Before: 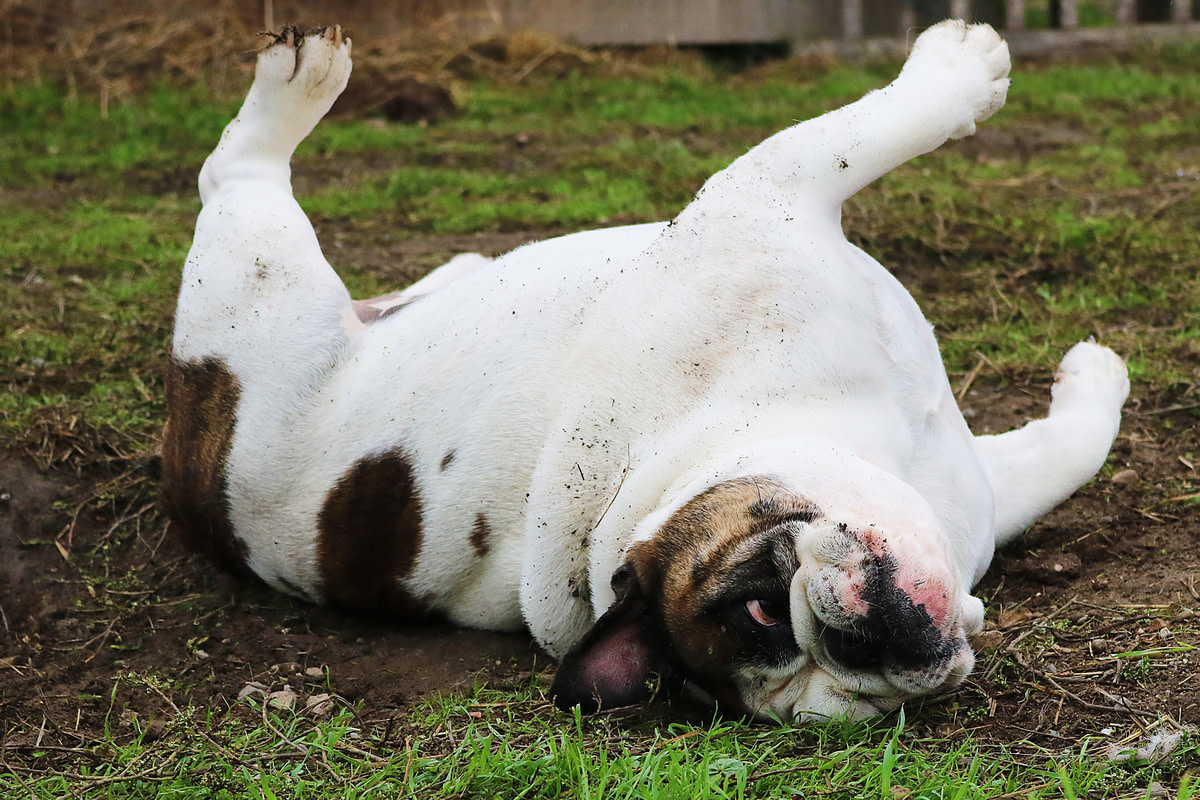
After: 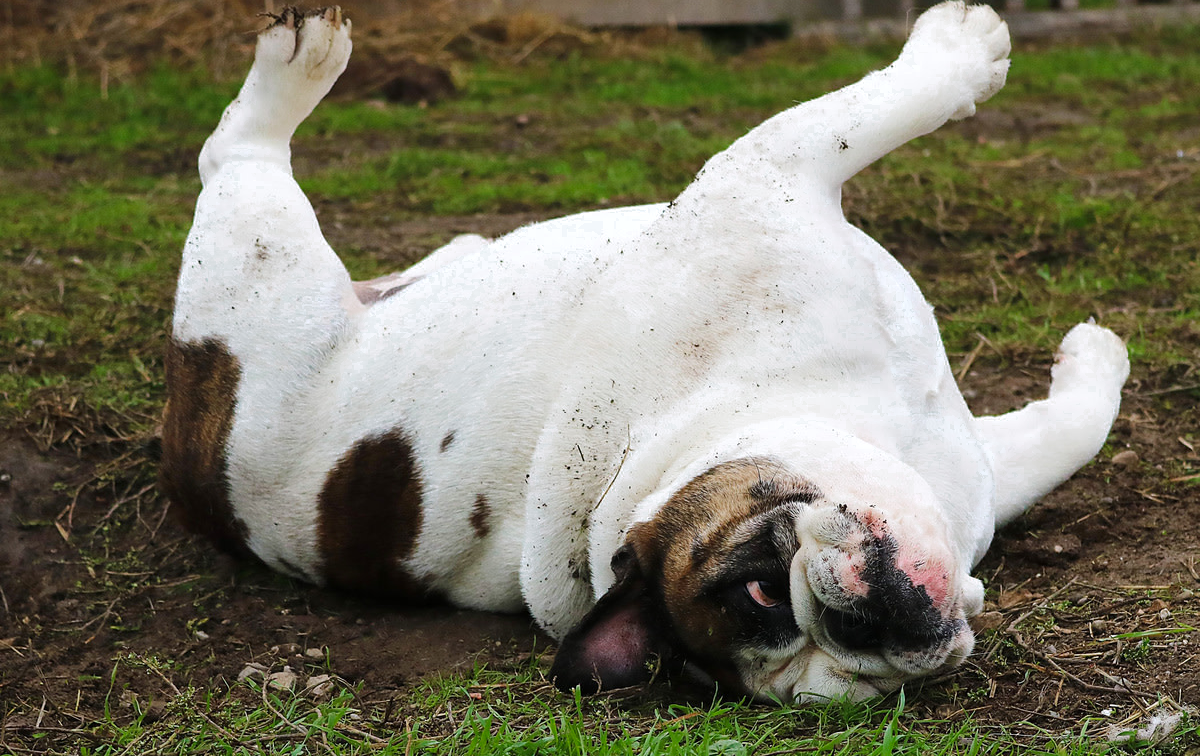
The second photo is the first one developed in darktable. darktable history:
crop and rotate: top 2.479%, bottom 3.018%
color zones: curves: ch0 [(0.203, 0.433) (0.607, 0.517) (0.697, 0.696) (0.705, 0.897)]
white balance: emerald 1
